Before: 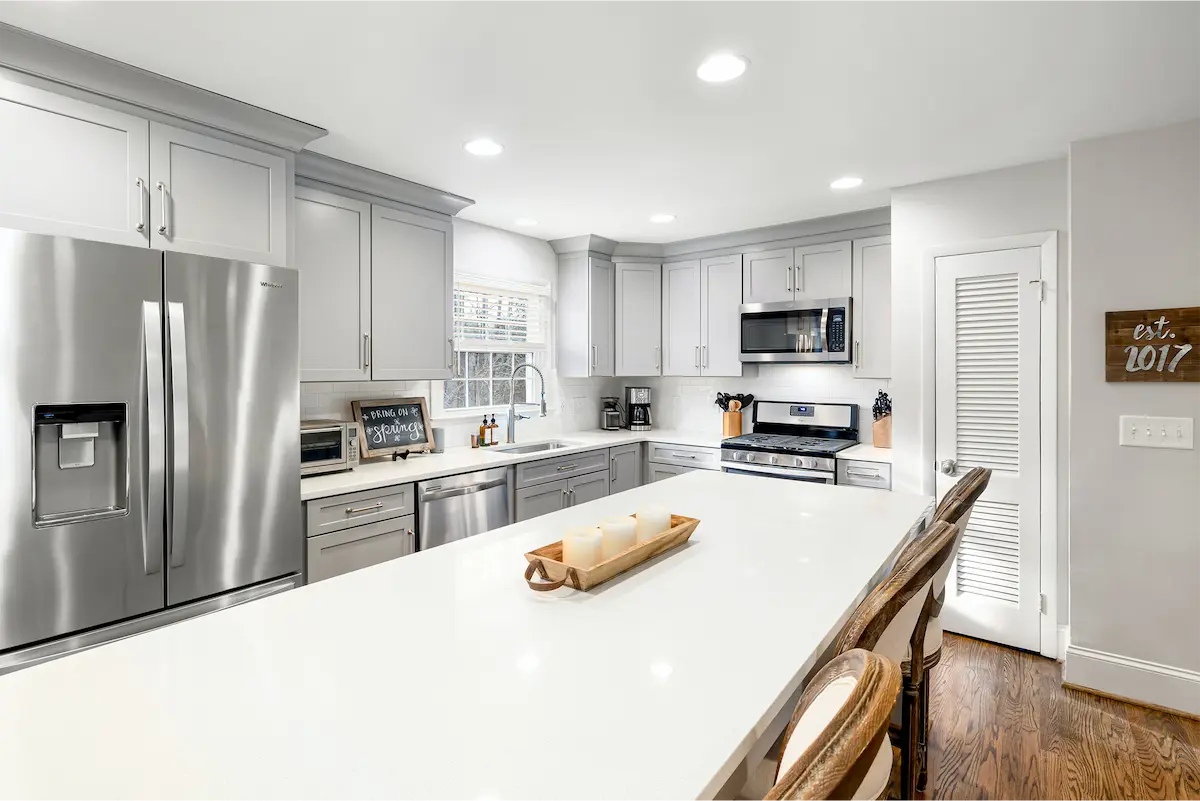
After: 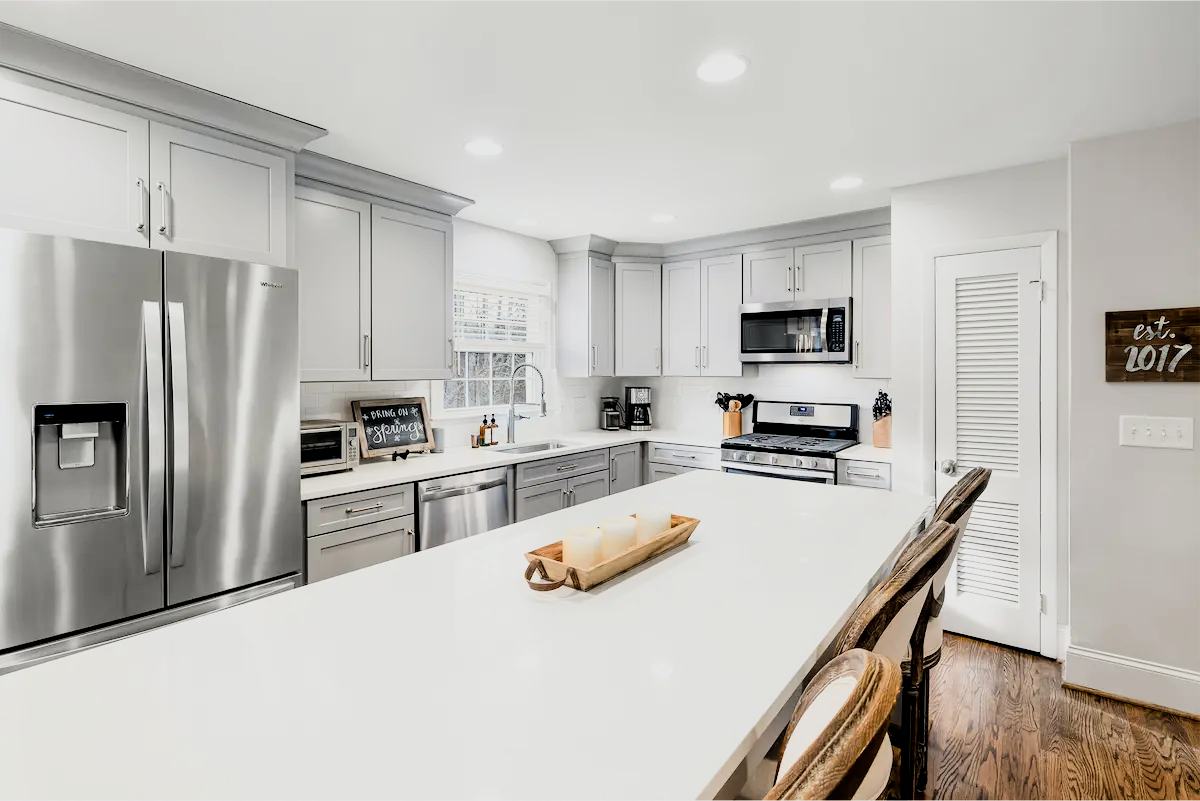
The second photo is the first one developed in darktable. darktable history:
filmic rgb: black relative exposure -5.06 EV, white relative exposure 4 EV, hardness 2.89, contrast 1.406, highlights saturation mix -30.78%
